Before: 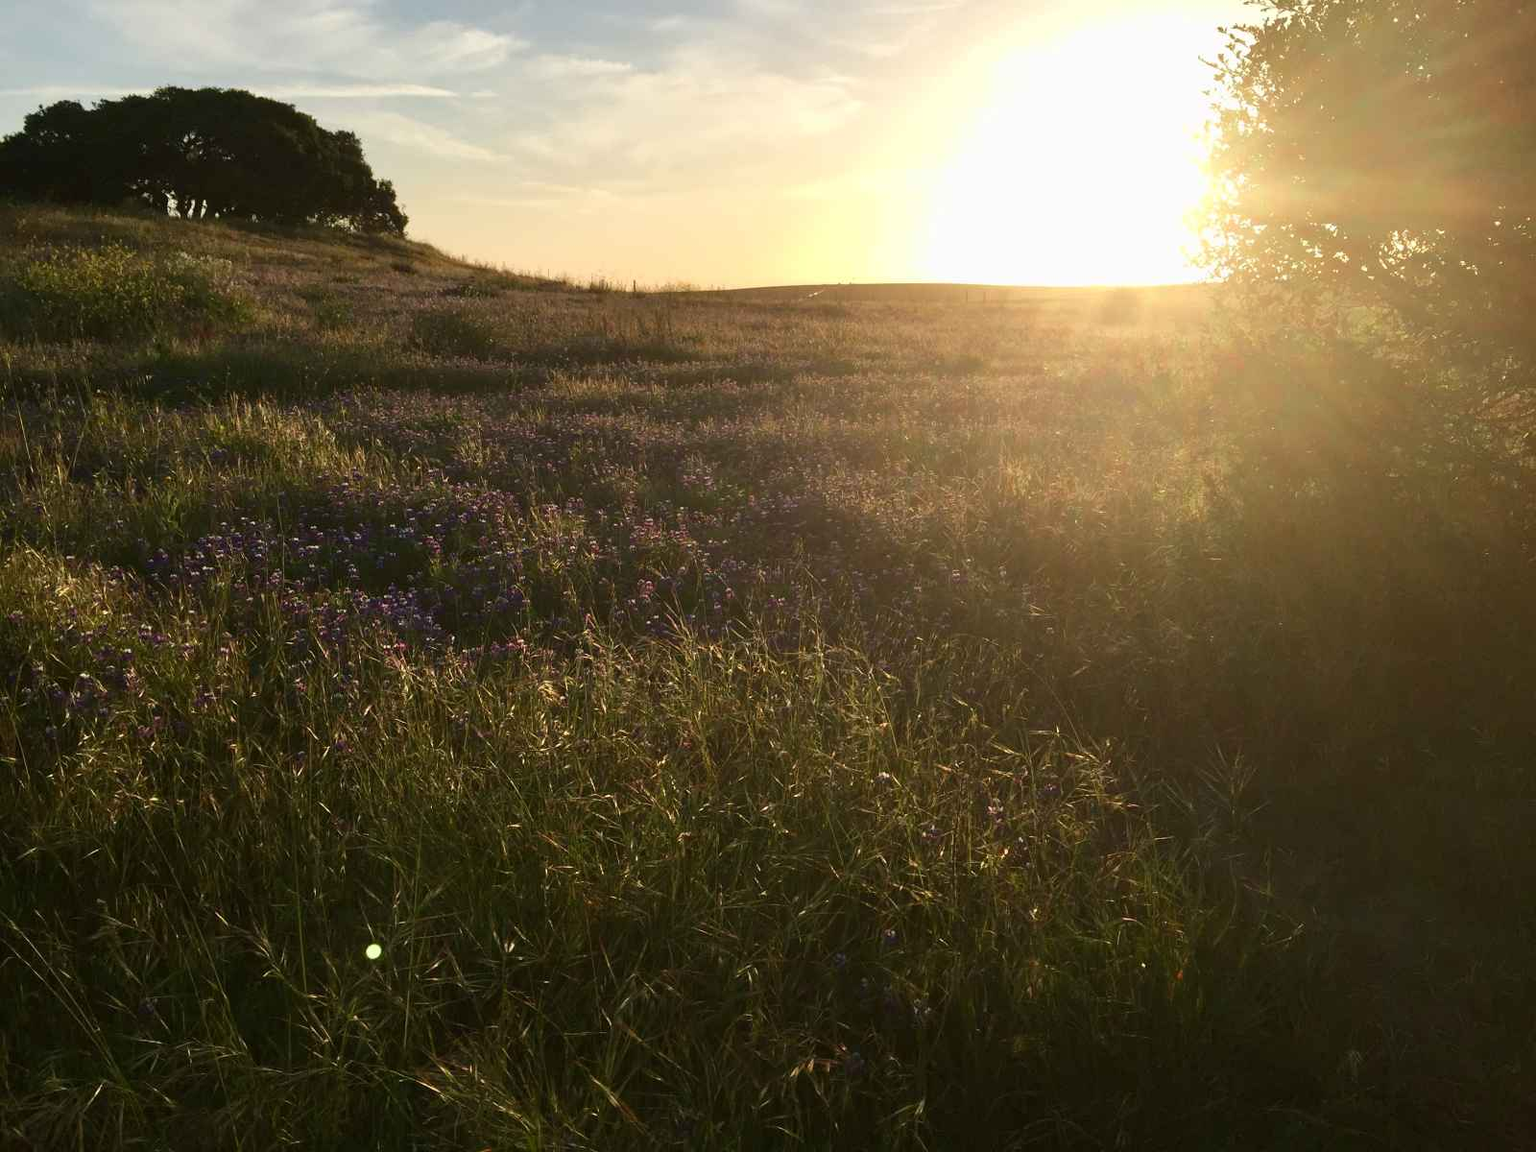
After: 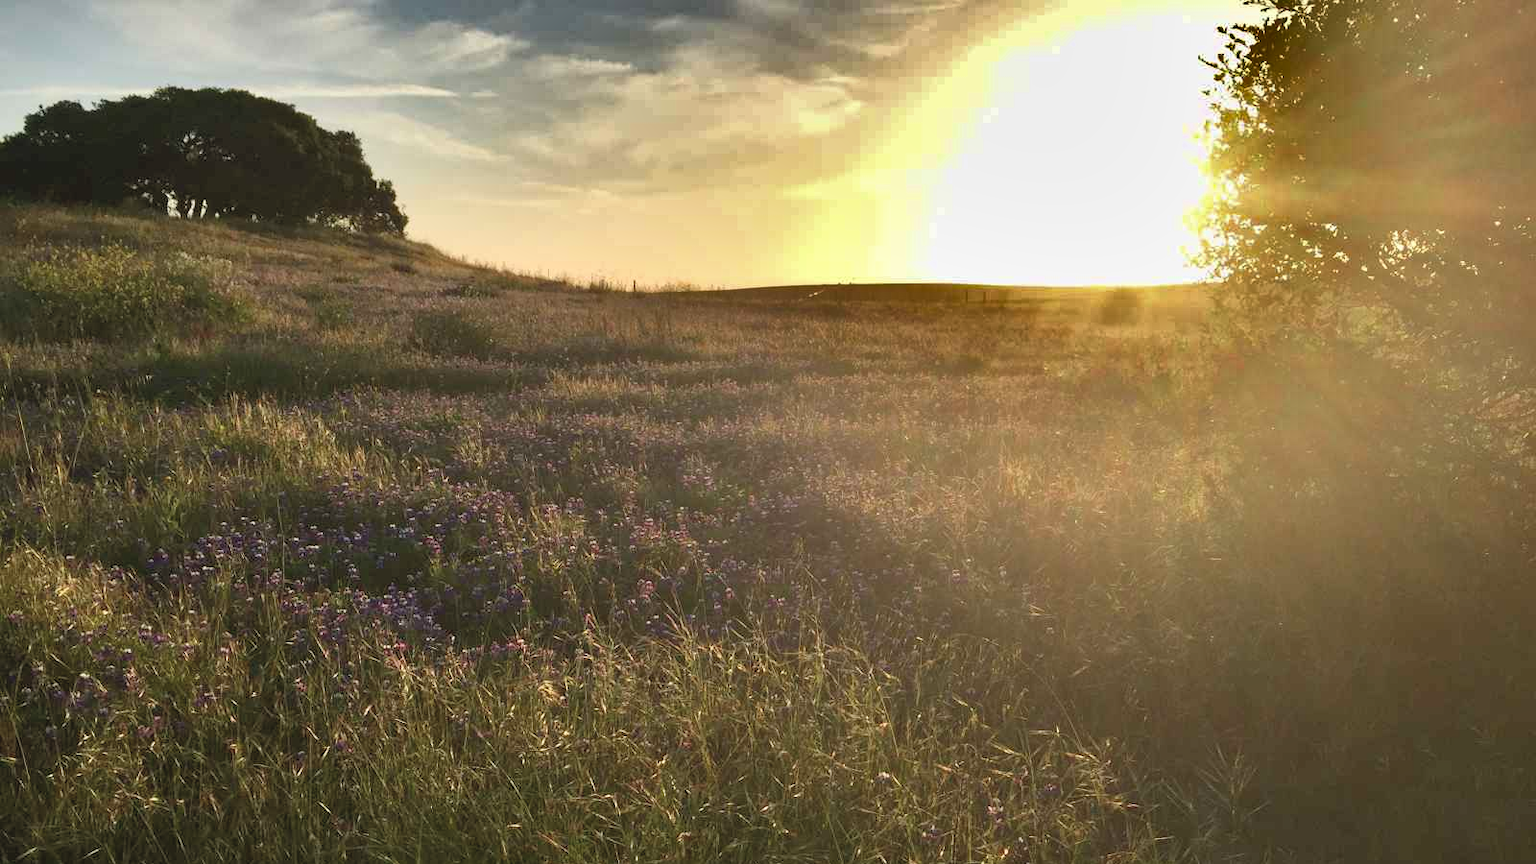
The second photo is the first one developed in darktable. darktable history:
crop: bottom 24.988%
shadows and highlights: shadows 19.13, highlights -83.41, soften with gaussian
contrast brightness saturation: brightness 0.15
